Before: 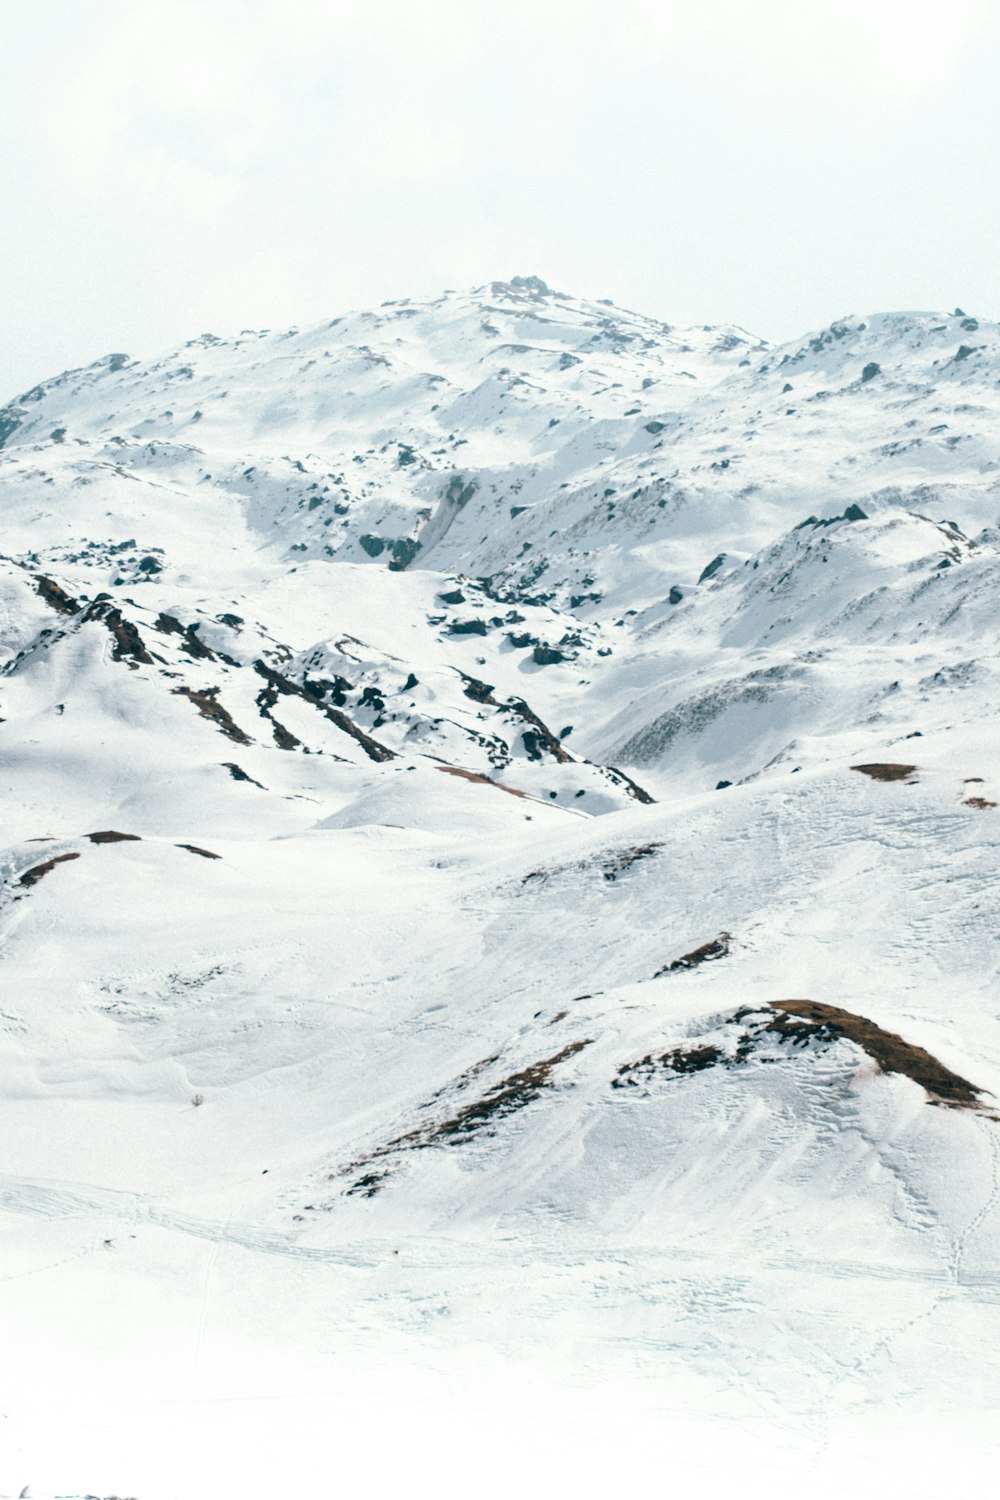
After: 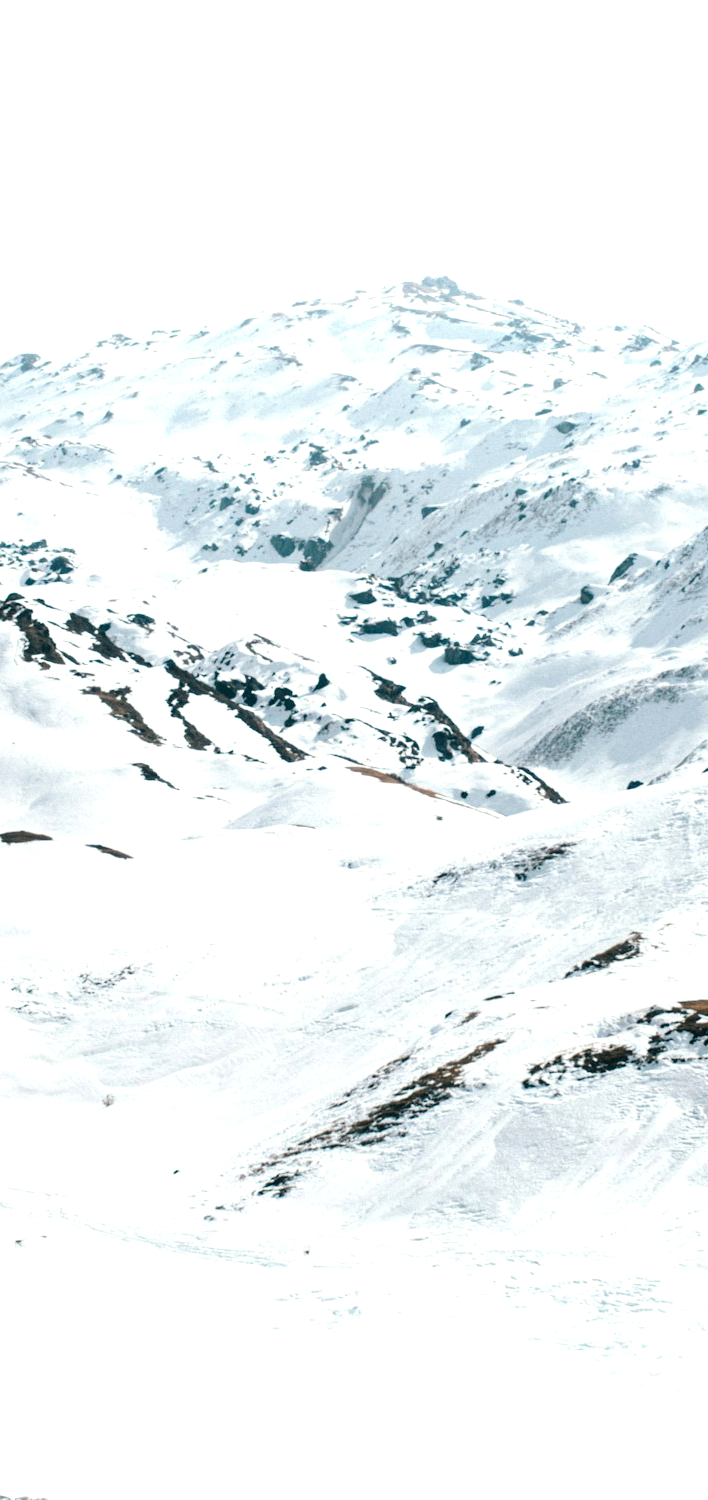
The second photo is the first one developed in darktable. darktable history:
crop and rotate: left 8.967%, right 20.163%
tone equalizer: -8 EV -0.39 EV, -7 EV -0.373 EV, -6 EV -0.329 EV, -5 EV -0.23 EV, -3 EV 0.217 EV, -2 EV 0.318 EV, -1 EV 0.373 EV, +0 EV 0.408 EV
